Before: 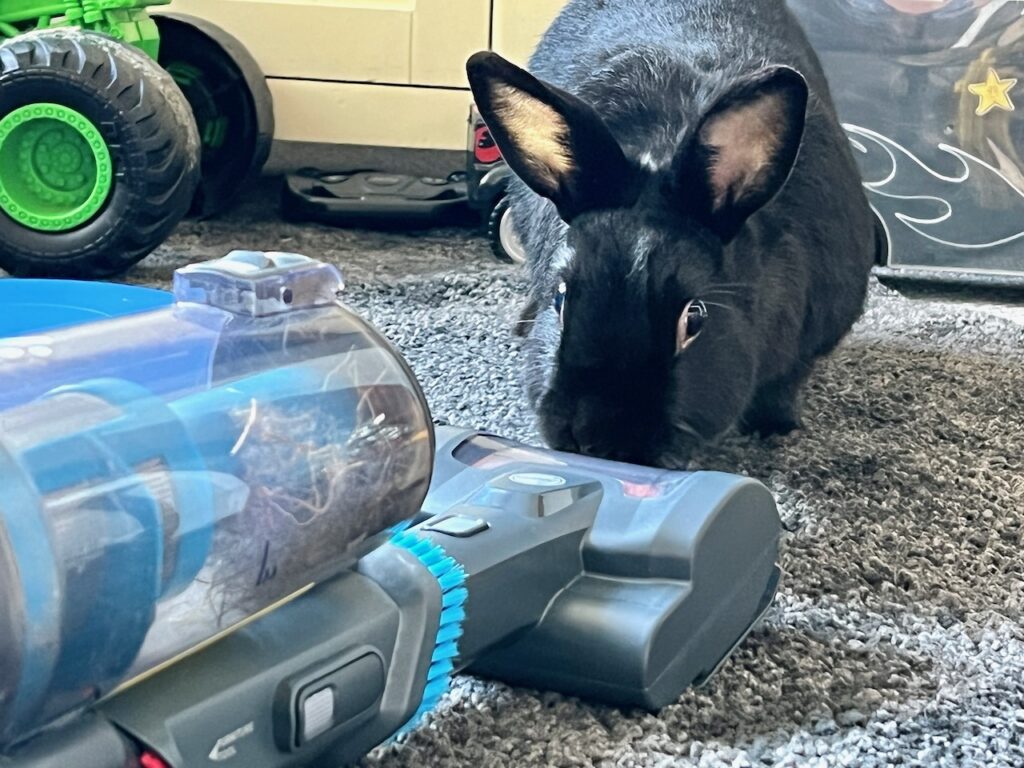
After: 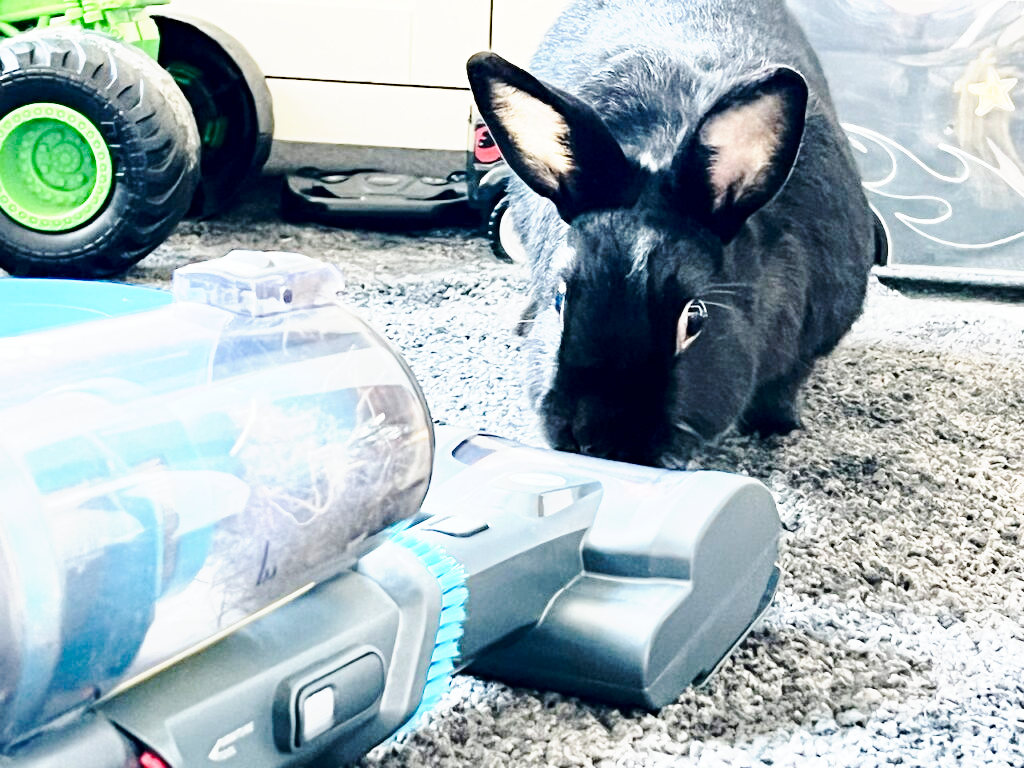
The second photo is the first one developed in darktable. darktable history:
base curve: curves: ch0 [(0, 0) (0.025, 0.046) (0.112, 0.277) (0.467, 0.74) (0.814, 0.929) (1, 0.942)], preserve colors none
tone equalizer: -8 EV -1.11 EV, -7 EV -0.985 EV, -6 EV -0.844 EV, -5 EV -0.58 EV, -3 EV 0.55 EV, -2 EV 0.859 EV, -1 EV 0.989 EV, +0 EV 1.05 EV, mask exposure compensation -0.502 EV
